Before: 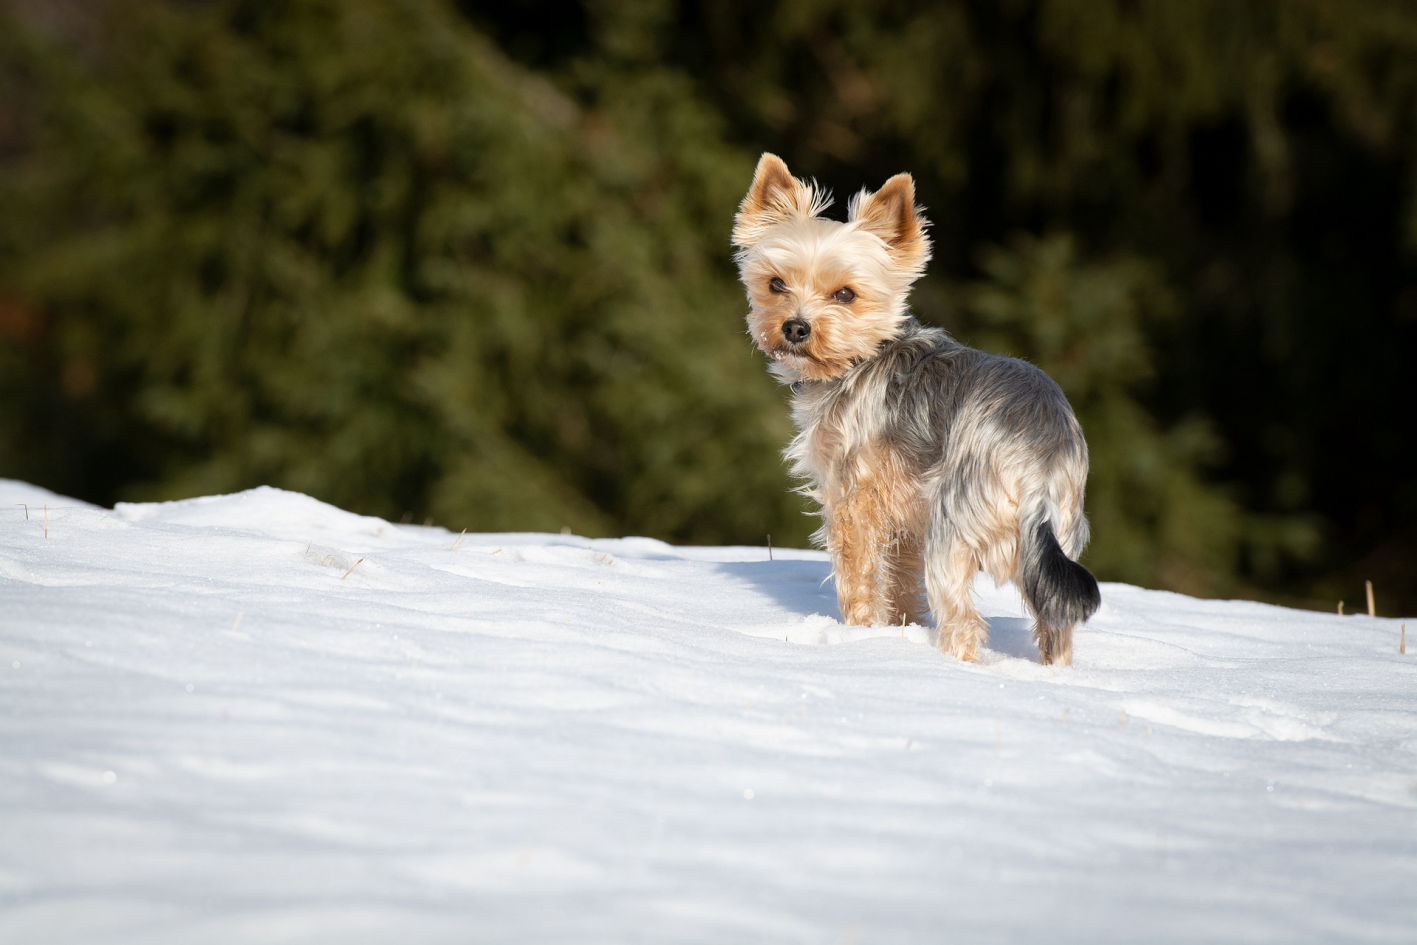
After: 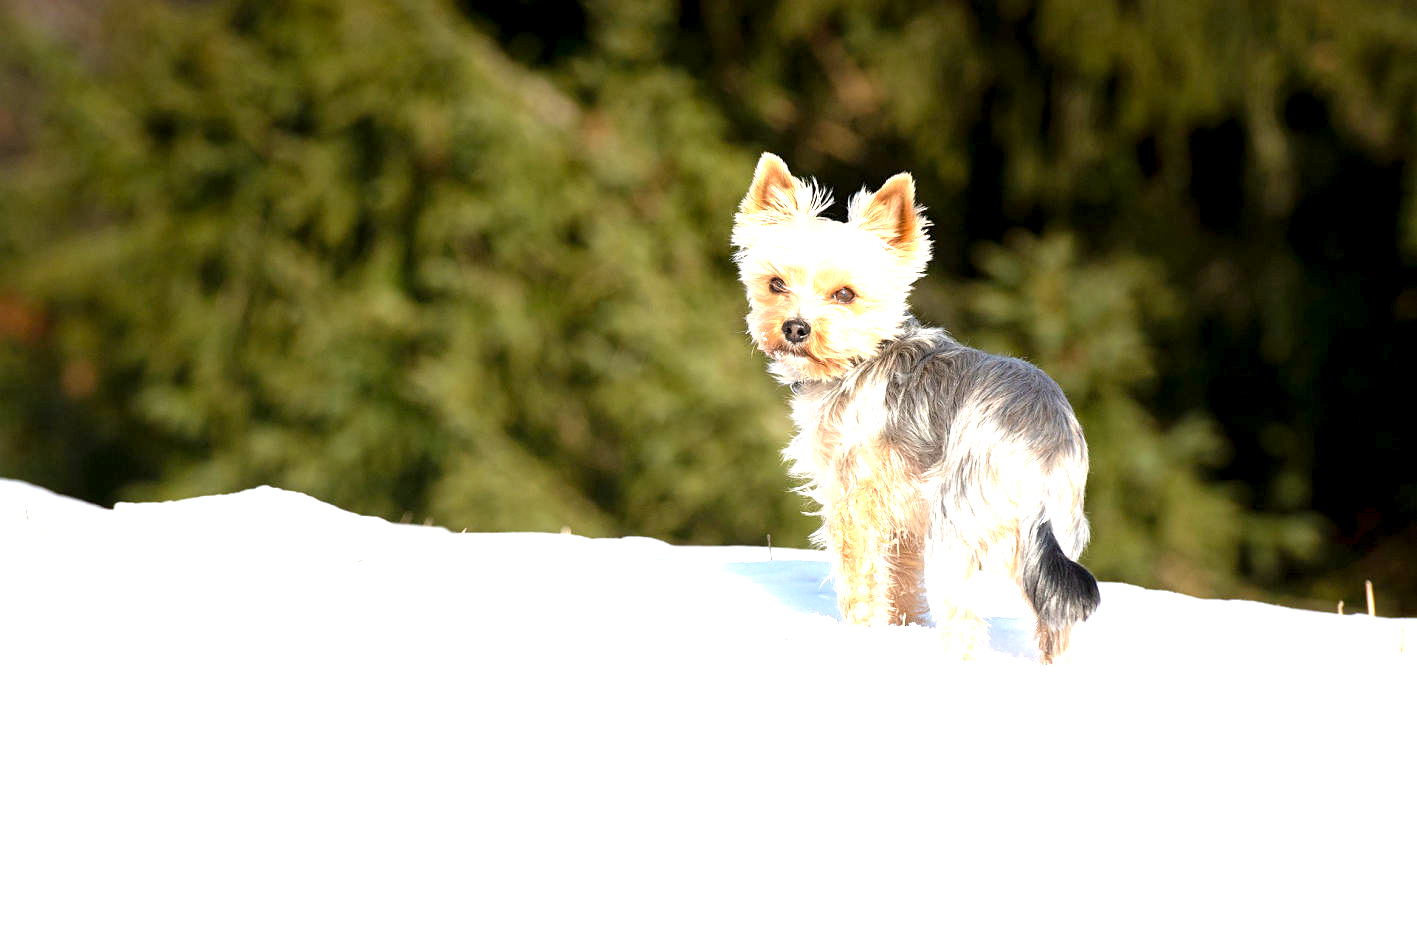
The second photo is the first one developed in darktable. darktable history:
exposure: black level correction 0.001, exposure 1.116 EV, compensate highlight preservation false
sharpen: amount 0.2
levels: levels [0, 0.435, 0.917]
